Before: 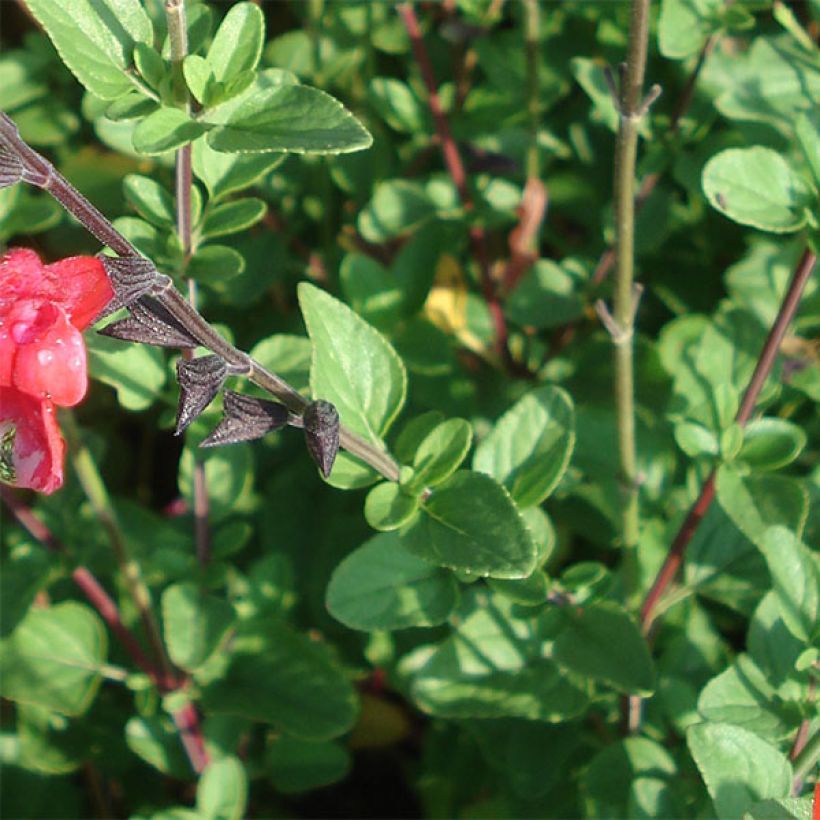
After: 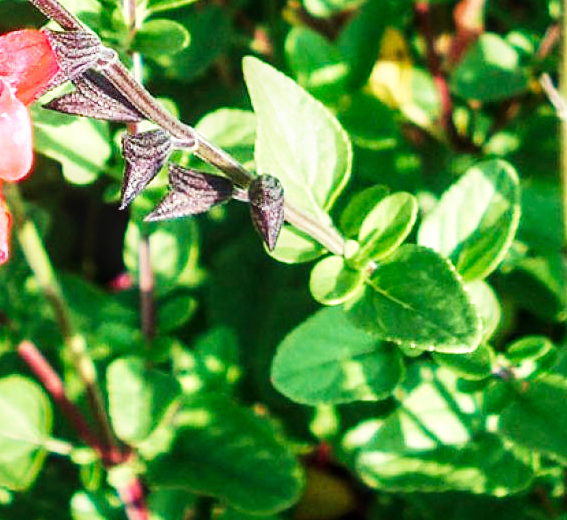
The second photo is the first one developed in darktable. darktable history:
velvia: on, module defaults
base curve: curves: ch0 [(0, 0) (0.007, 0.004) (0.027, 0.03) (0.046, 0.07) (0.207, 0.54) (0.442, 0.872) (0.673, 0.972) (1, 1)], preserve colors none
local contrast: on, module defaults
crop: left 6.73%, top 27.657%, right 24.058%, bottom 8.849%
